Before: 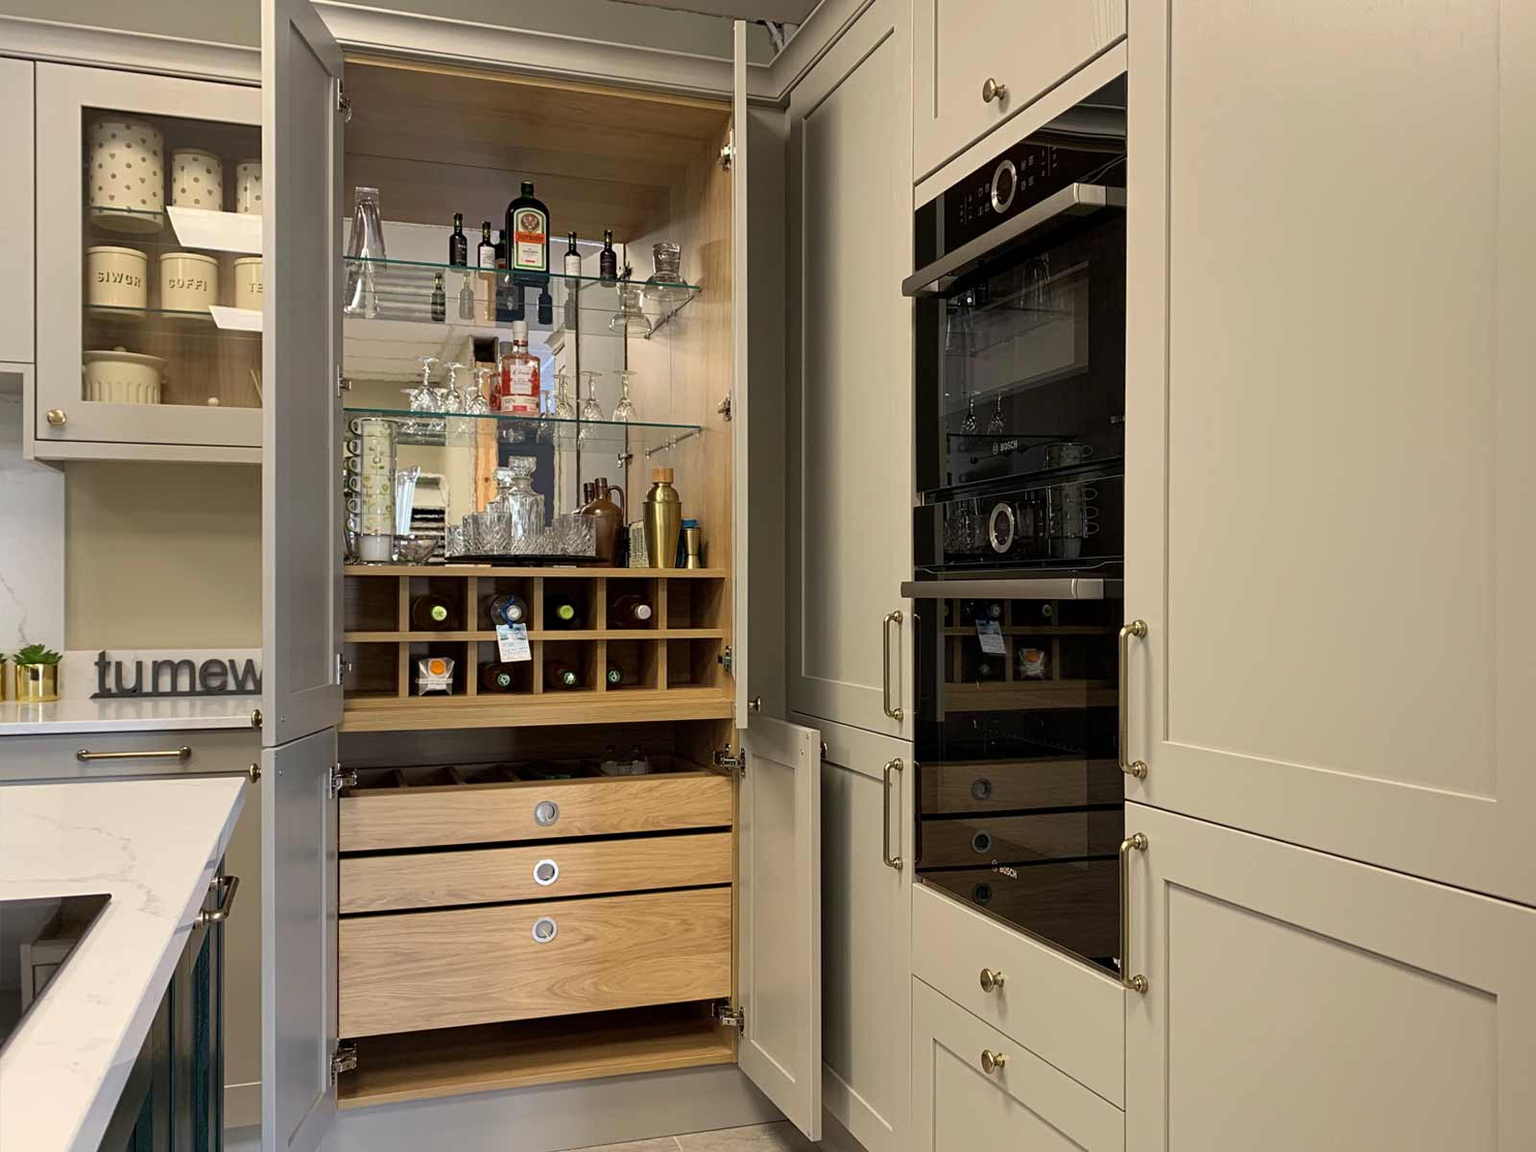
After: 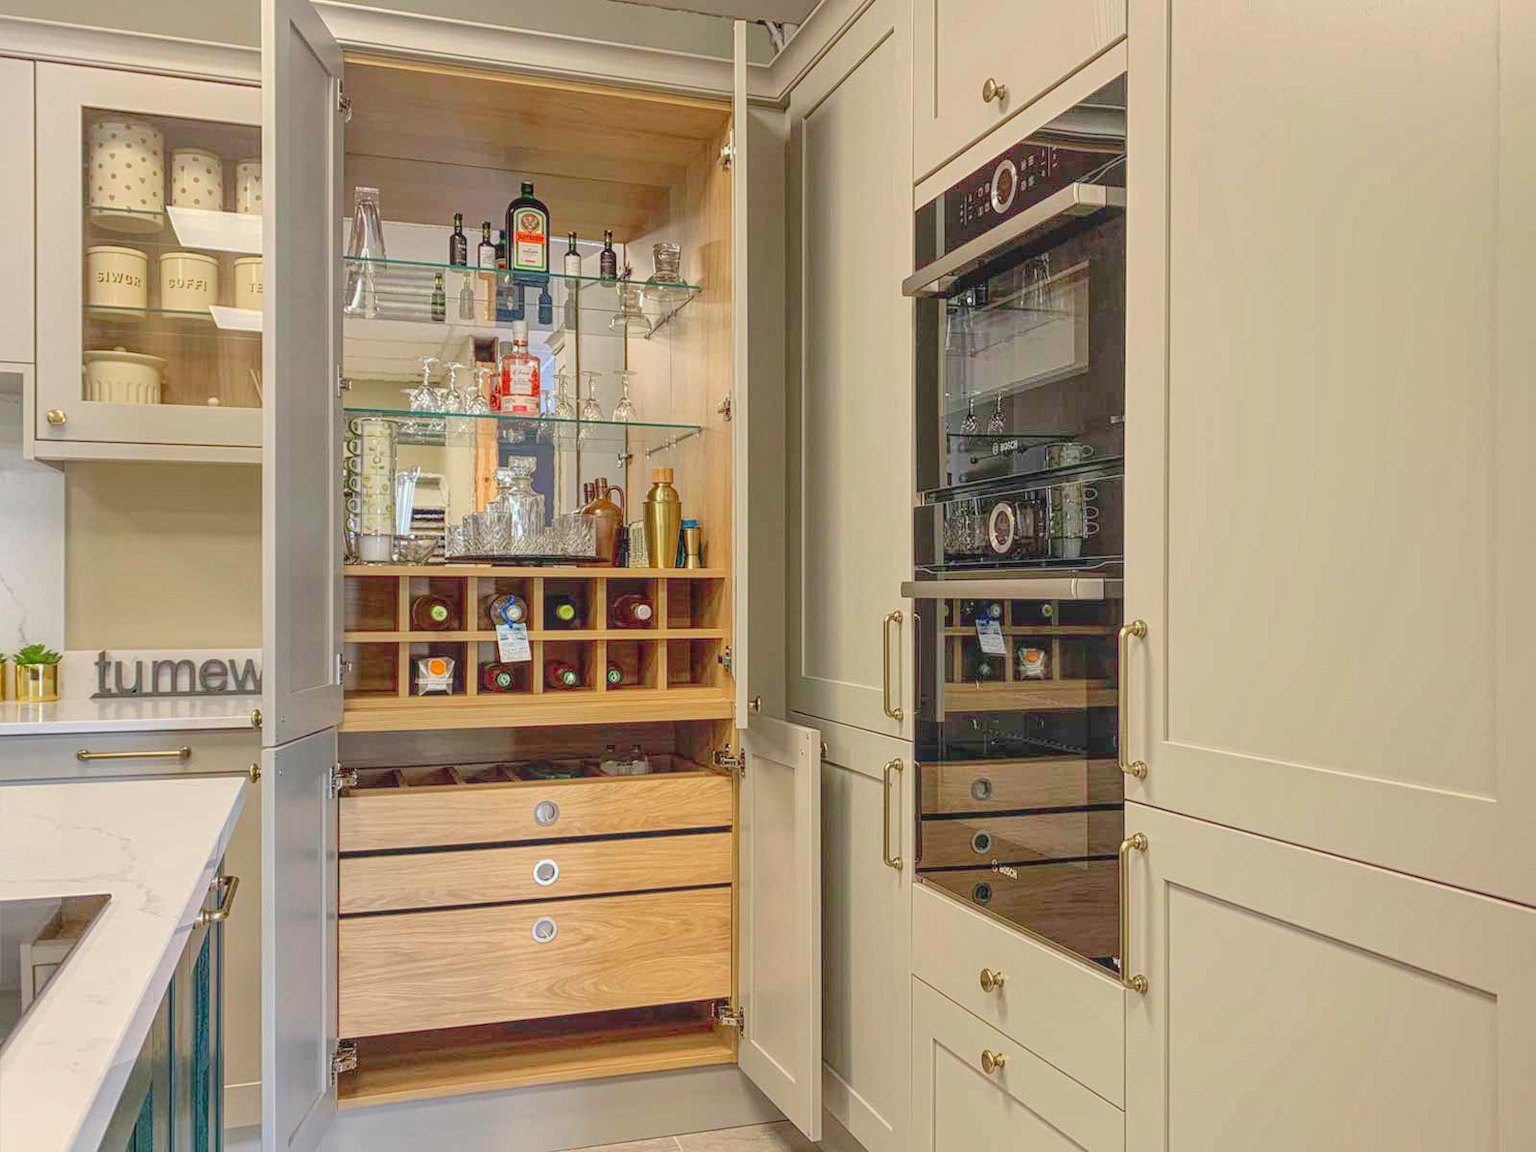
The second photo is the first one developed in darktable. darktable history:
local contrast: highlights 66%, shadows 33%, detail 166%, midtone range 0.2
levels: levels [0, 0.397, 0.955]
tone equalizer: -8 EV 0.25 EV, -7 EV 0.417 EV, -6 EV 0.417 EV, -5 EV 0.25 EV, -3 EV -0.25 EV, -2 EV -0.417 EV, -1 EV -0.417 EV, +0 EV -0.25 EV, edges refinement/feathering 500, mask exposure compensation -1.57 EV, preserve details guided filter
sharpen: radius 2.883, amount 0.868, threshold 47.523
